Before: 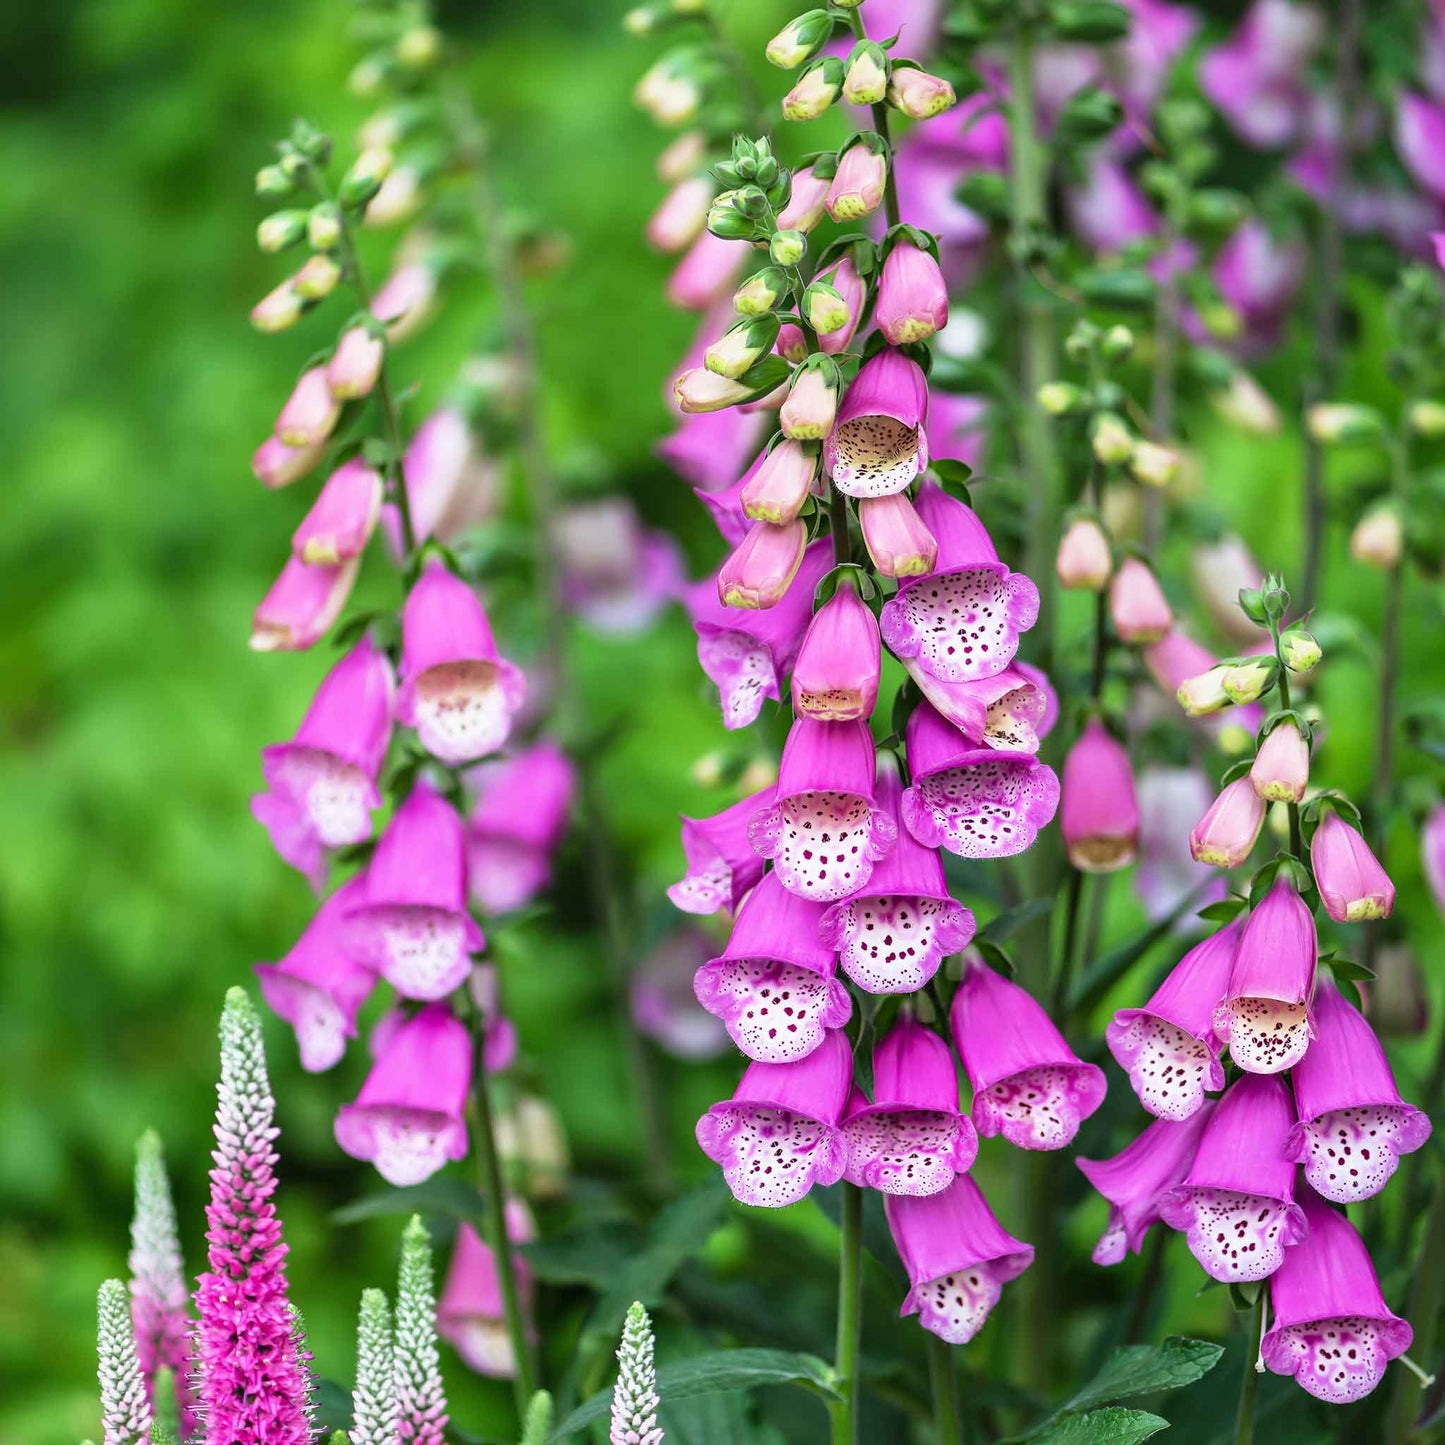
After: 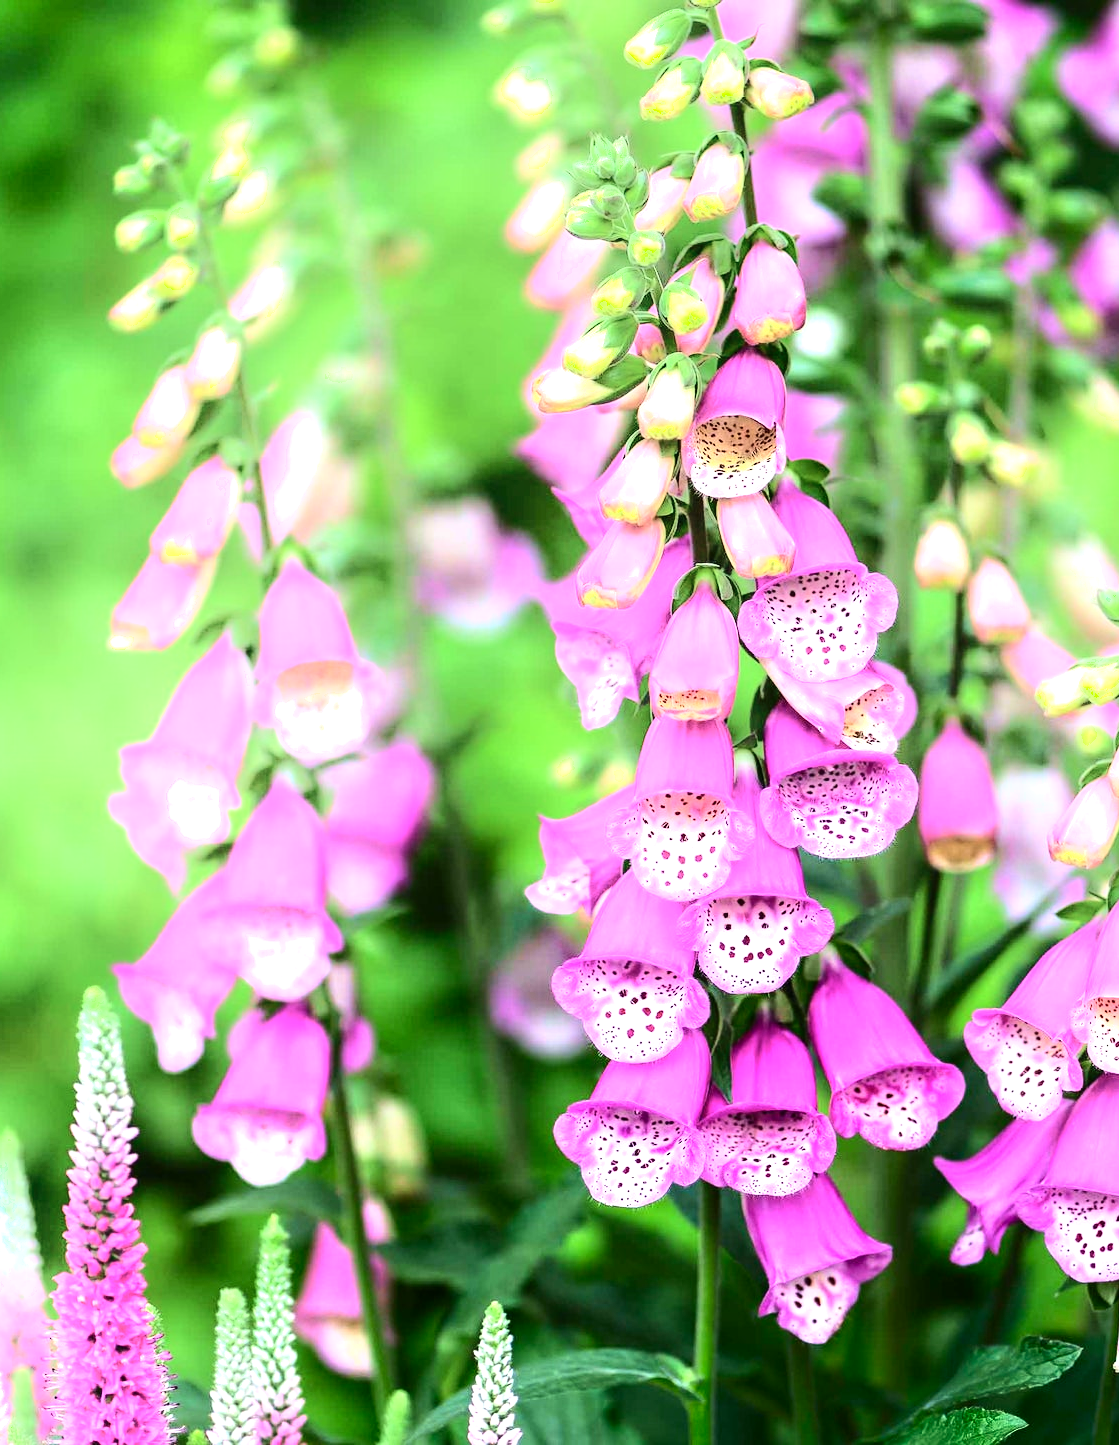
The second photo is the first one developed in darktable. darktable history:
tone equalizer: -8 EV -0.75 EV, -7 EV -0.7 EV, -6 EV -0.6 EV, -5 EV -0.4 EV, -3 EV 0.4 EV, -2 EV 0.6 EV, -1 EV 0.7 EV, +0 EV 0.75 EV, edges refinement/feathering 500, mask exposure compensation -1.57 EV, preserve details no
crop: left 9.88%, right 12.664%
shadows and highlights: shadows -90, highlights 90, soften with gaussian
tone curve: curves: ch0 [(0, 0) (0.389, 0.458) (0.745, 0.82) (0.849, 0.917) (0.919, 0.969) (1, 1)]; ch1 [(0, 0) (0.437, 0.404) (0.5, 0.5) (0.529, 0.55) (0.58, 0.6) (0.616, 0.649) (1, 1)]; ch2 [(0, 0) (0.442, 0.428) (0.5, 0.5) (0.525, 0.543) (0.585, 0.62) (1, 1)], color space Lab, independent channels, preserve colors none
